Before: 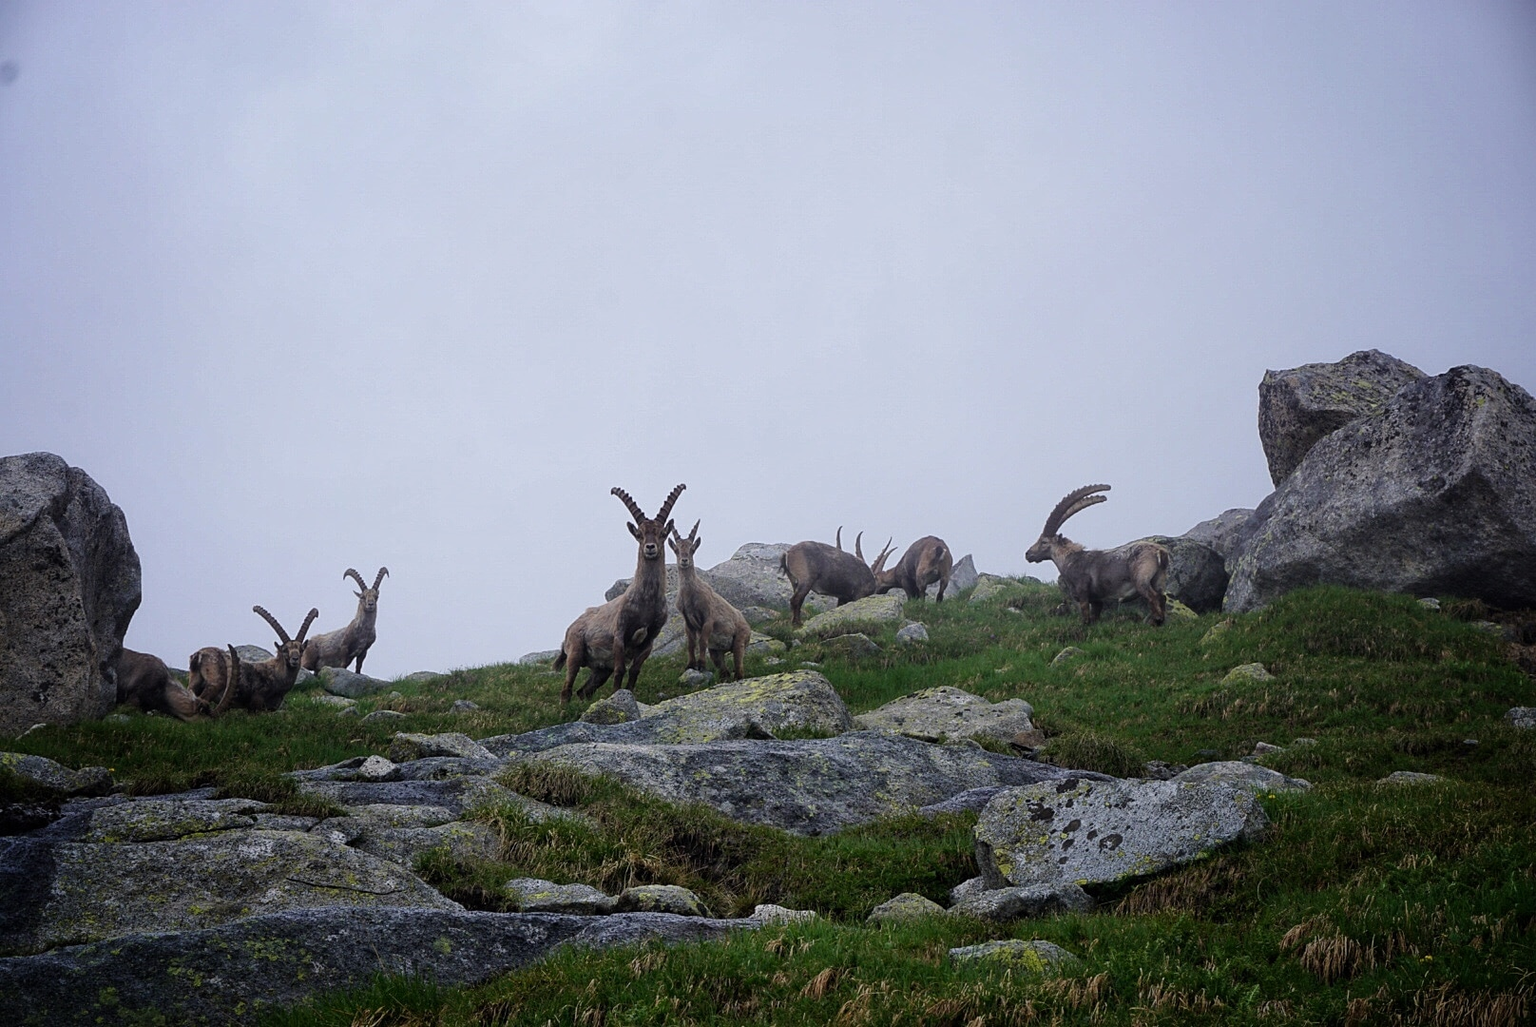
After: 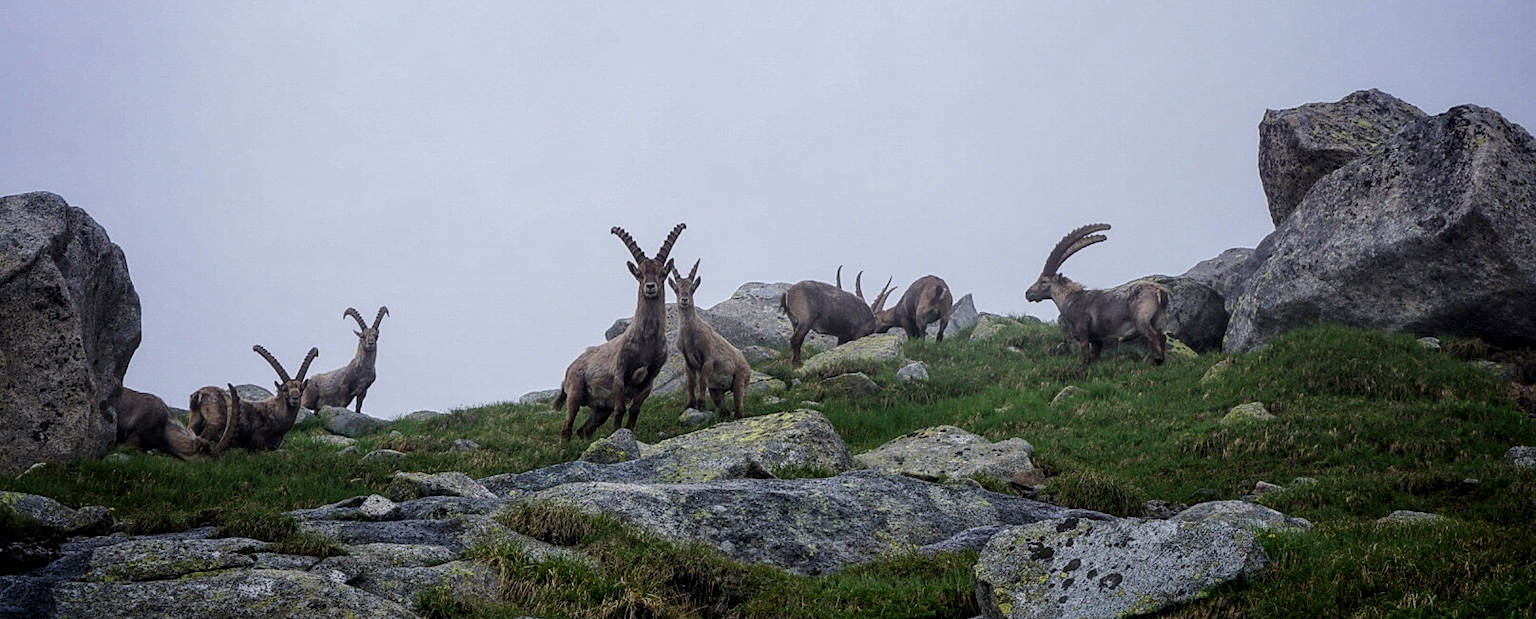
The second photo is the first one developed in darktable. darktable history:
crop and rotate: top 25.524%, bottom 14.034%
local contrast: on, module defaults
